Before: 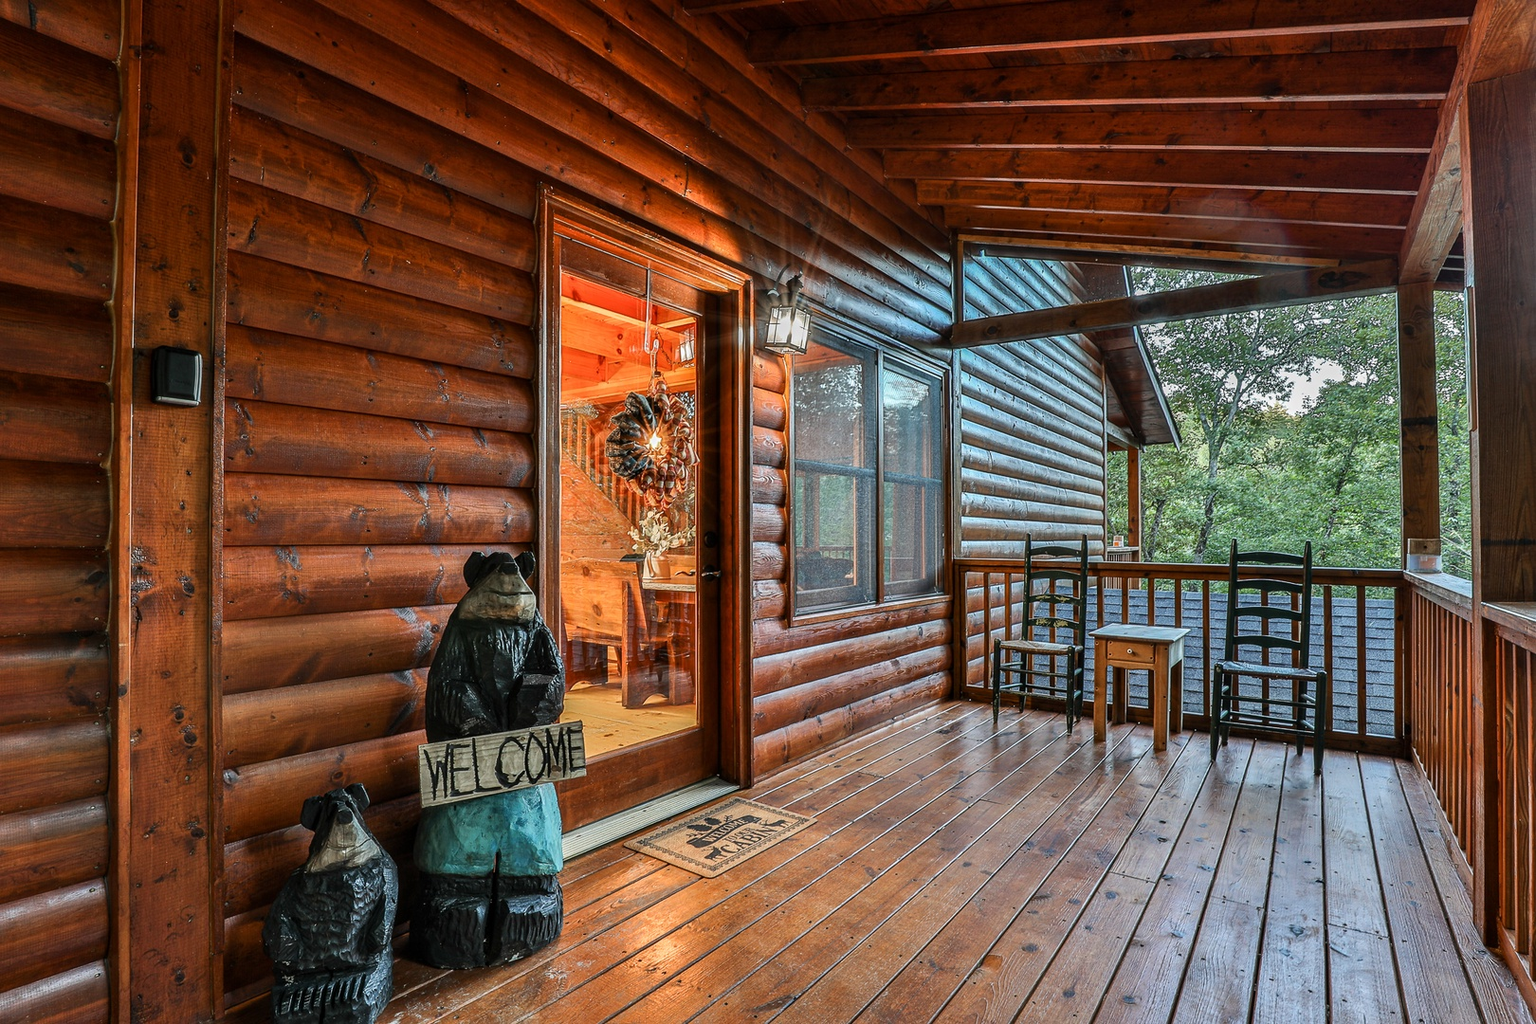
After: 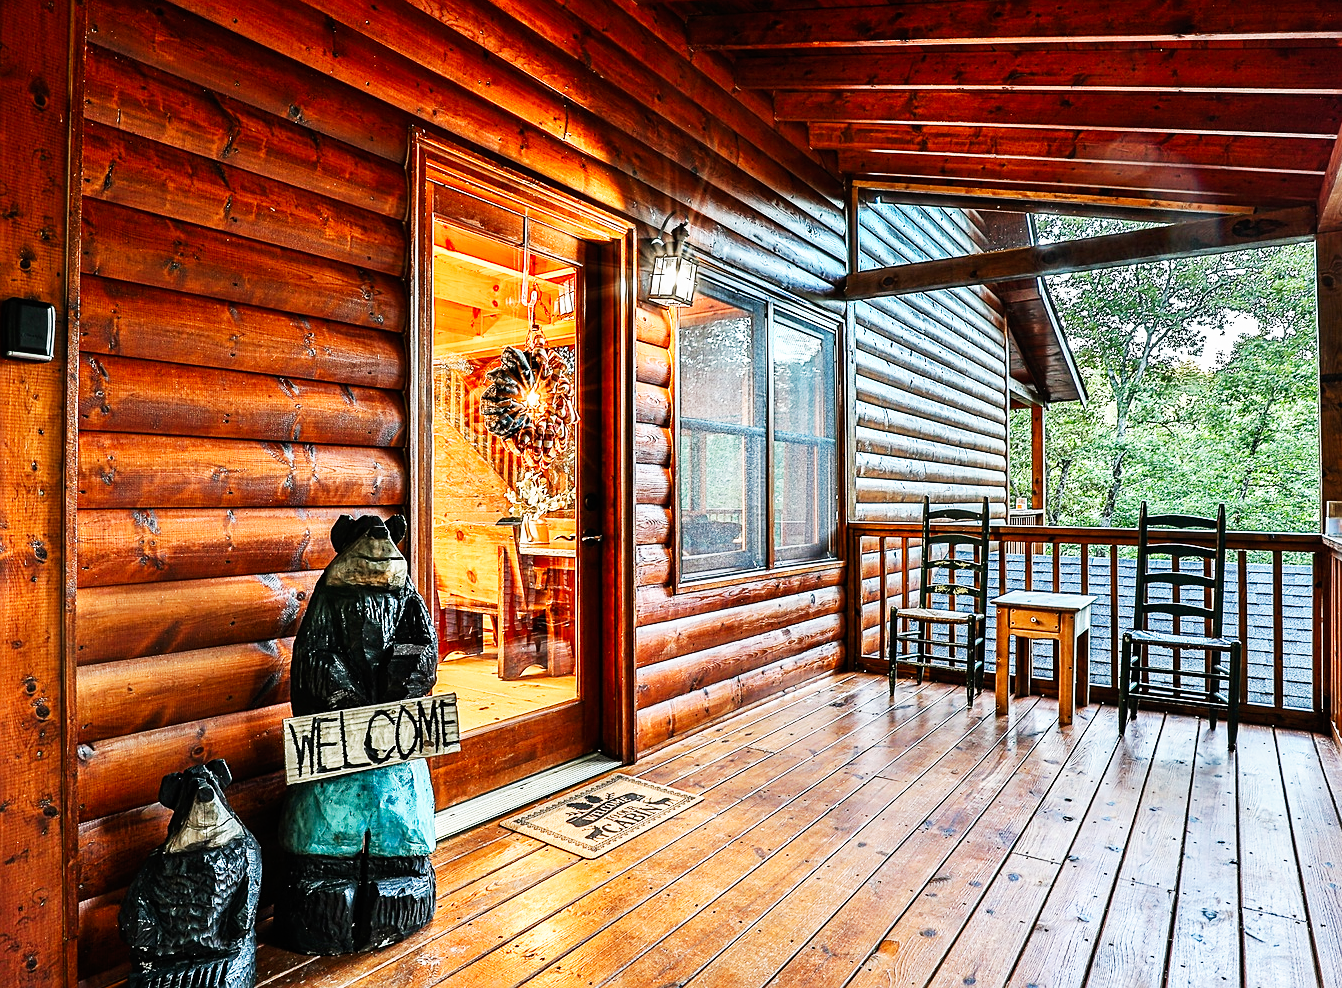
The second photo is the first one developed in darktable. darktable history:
base curve: curves: ch0 [(0, 0) (0.007, 0.004) (0.027, 0.03) (0.046, 0.07) (0.207, 0.54) (0.442, 0.872) (0.673, 0.972) (1, 1)], preserve colors none
sharpen: on, module defaults
crop: left 9.807%, top 6.259%, right 7.334%, bottom 2.177%
